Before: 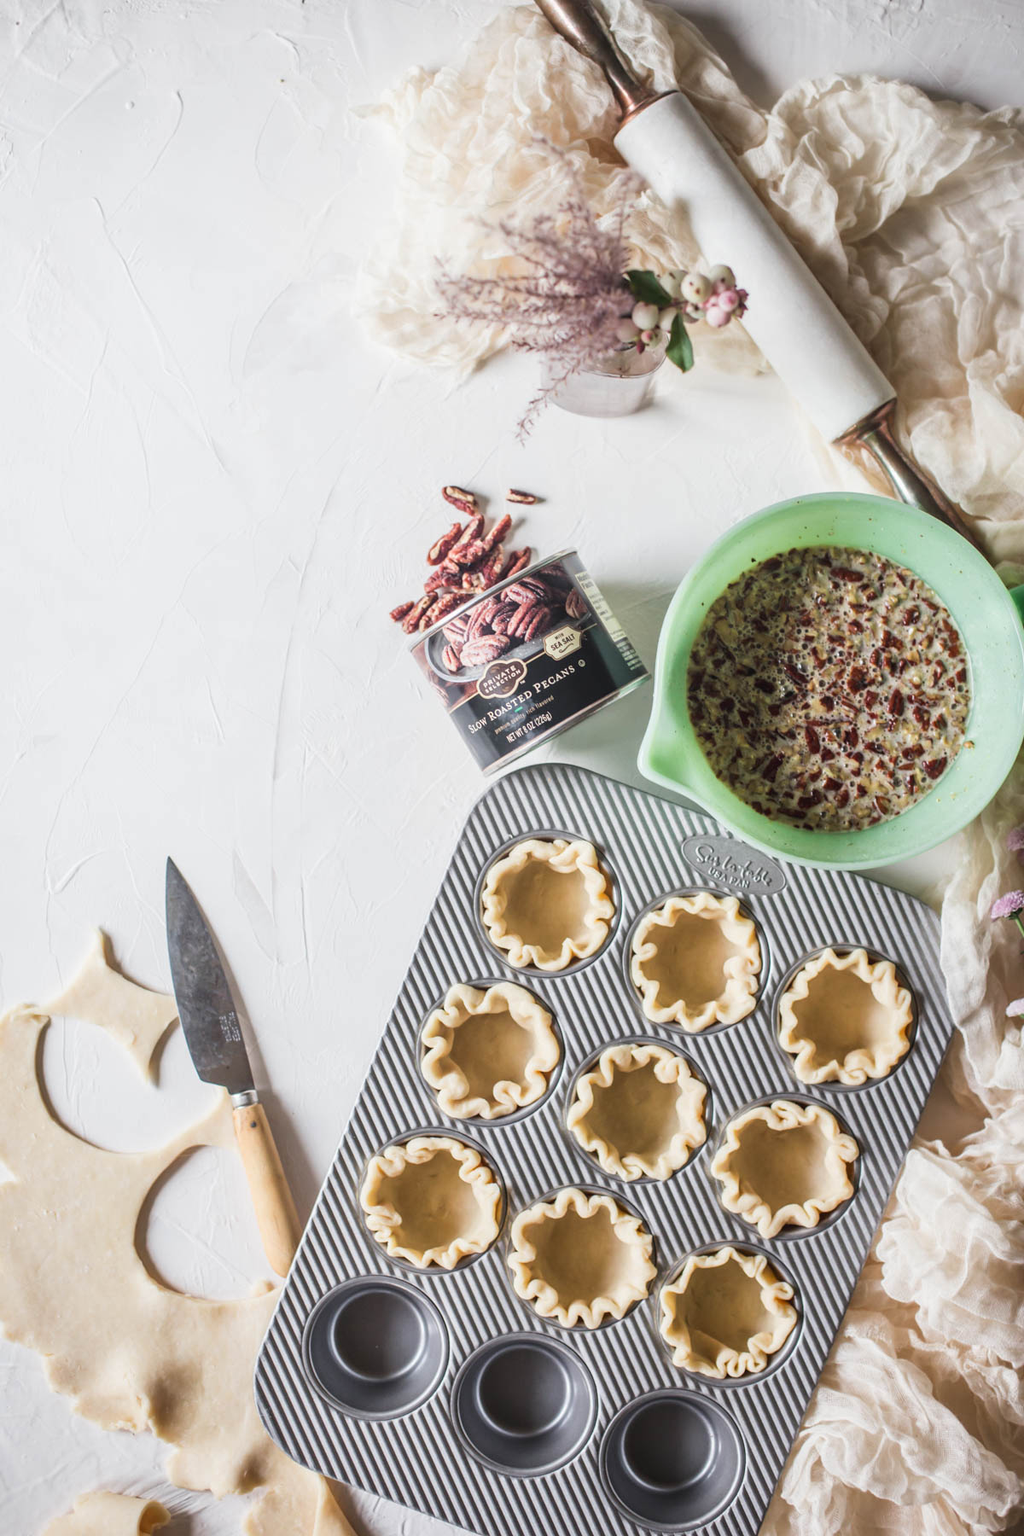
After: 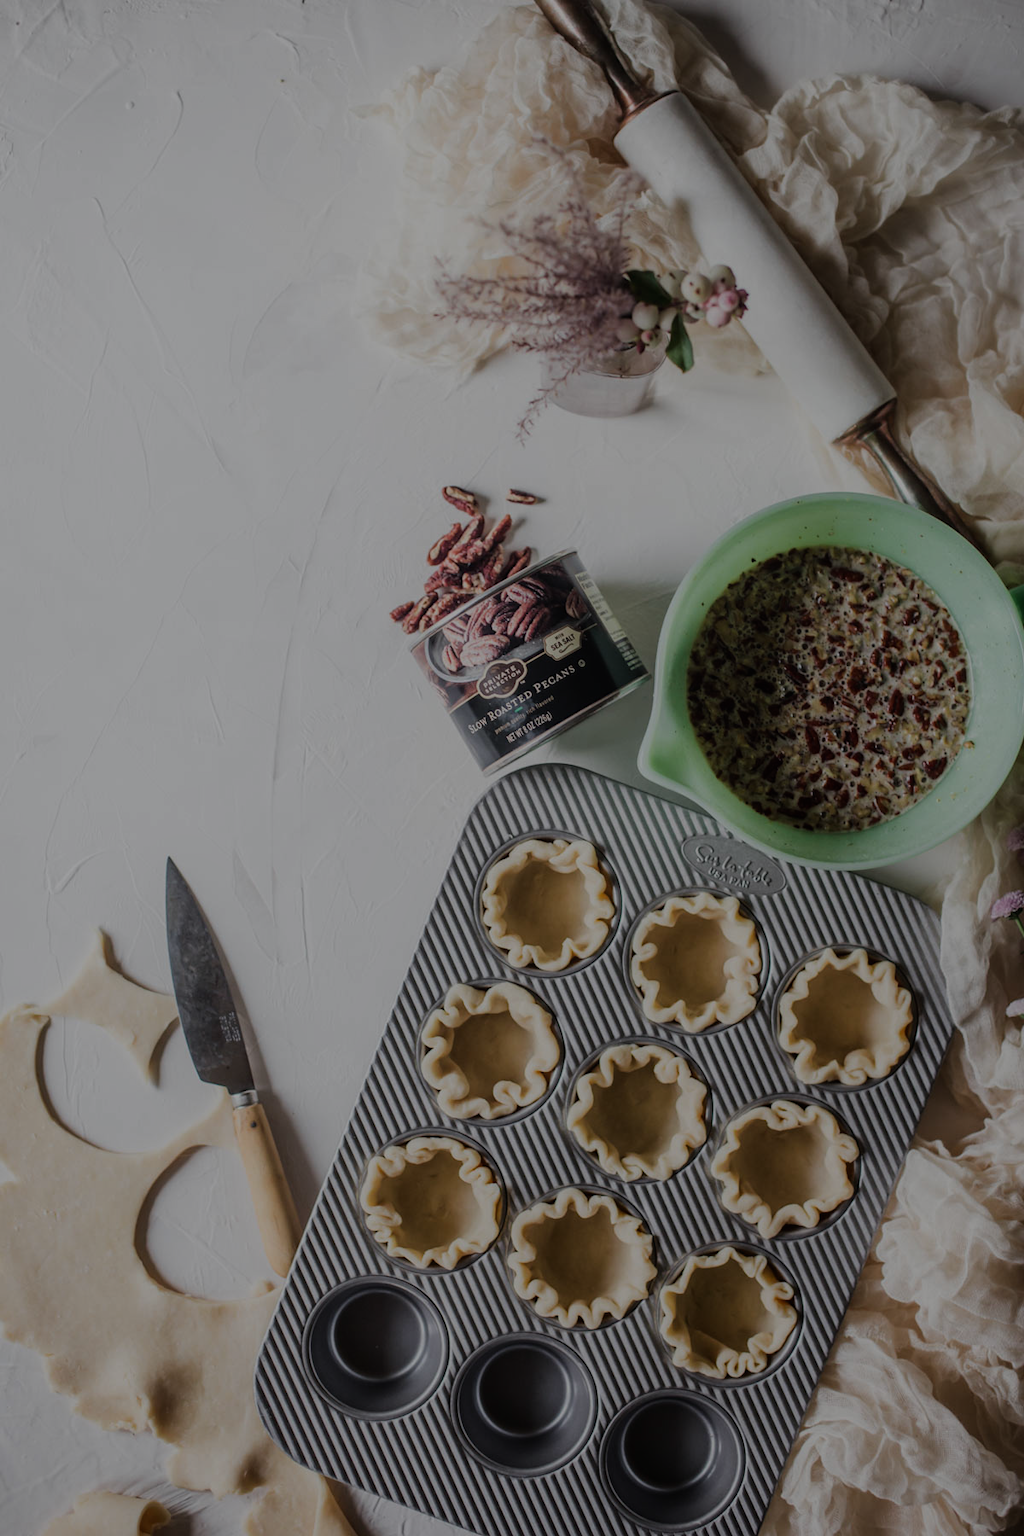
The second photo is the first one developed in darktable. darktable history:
exposure: exposure -2.039 EV, compensate highlight preservation false
tone equalizer: -8 EV -0.732 EV, -7 EV -0.684 EV, -6 EV -0.611 EV, -5 EV -0.377 EV, -3 EV 0.403 EV, -2 EV 0.6 EV, -1 EV 0.7 EV, +0 EV 0.75 EV, mask exposure compensation -0.501 EV
